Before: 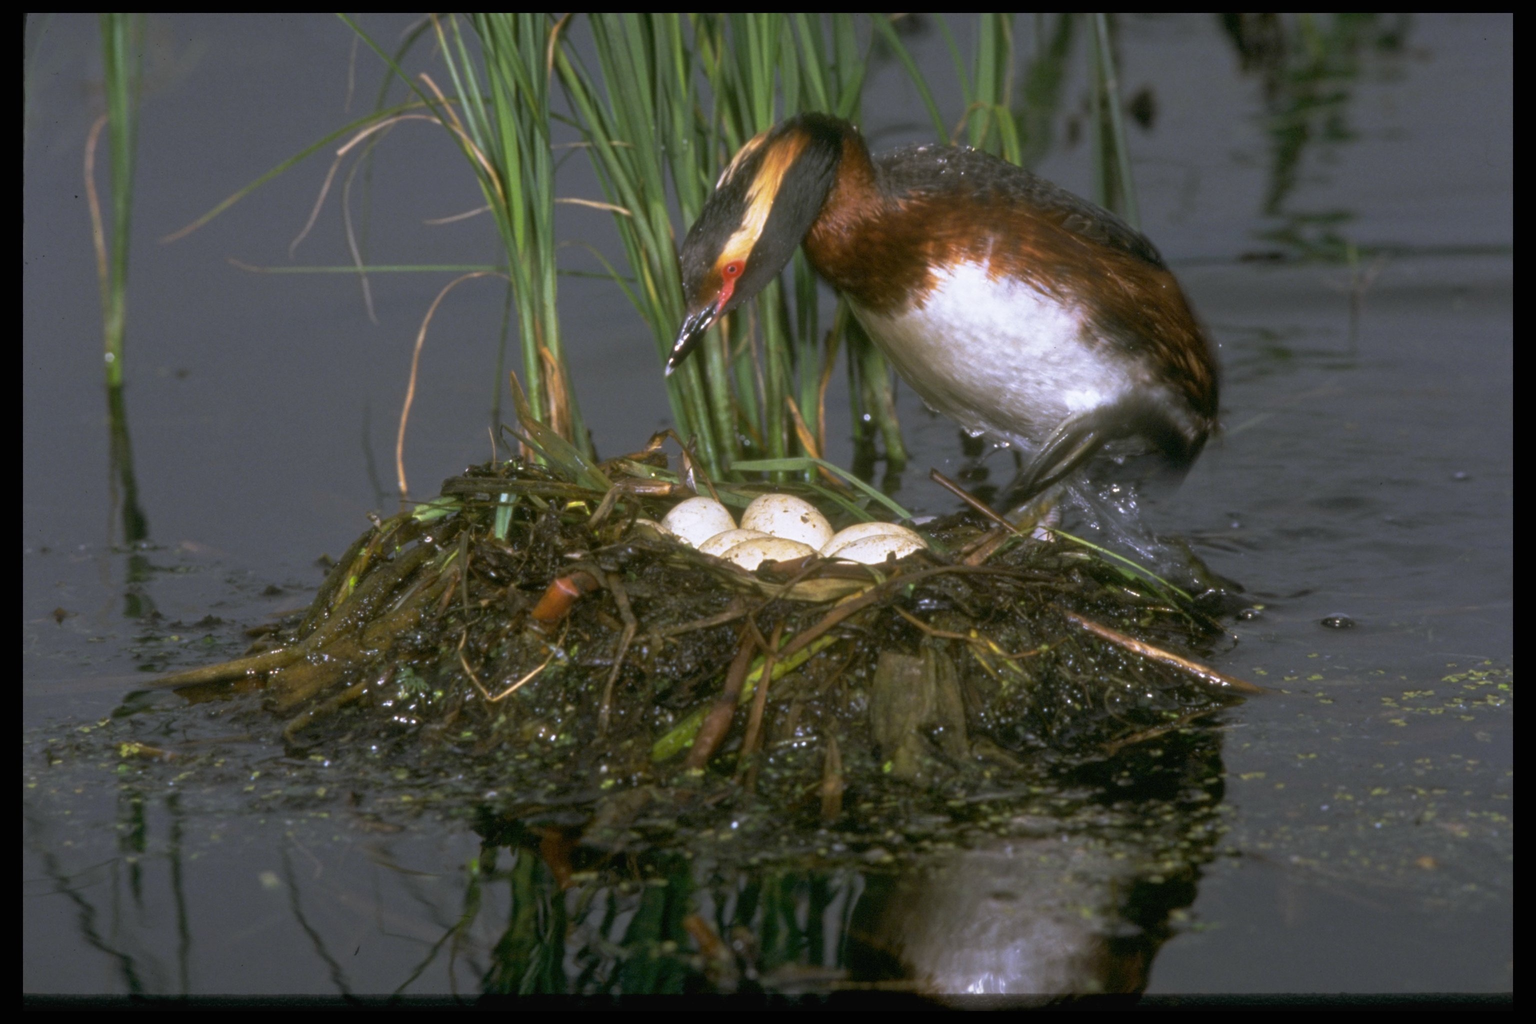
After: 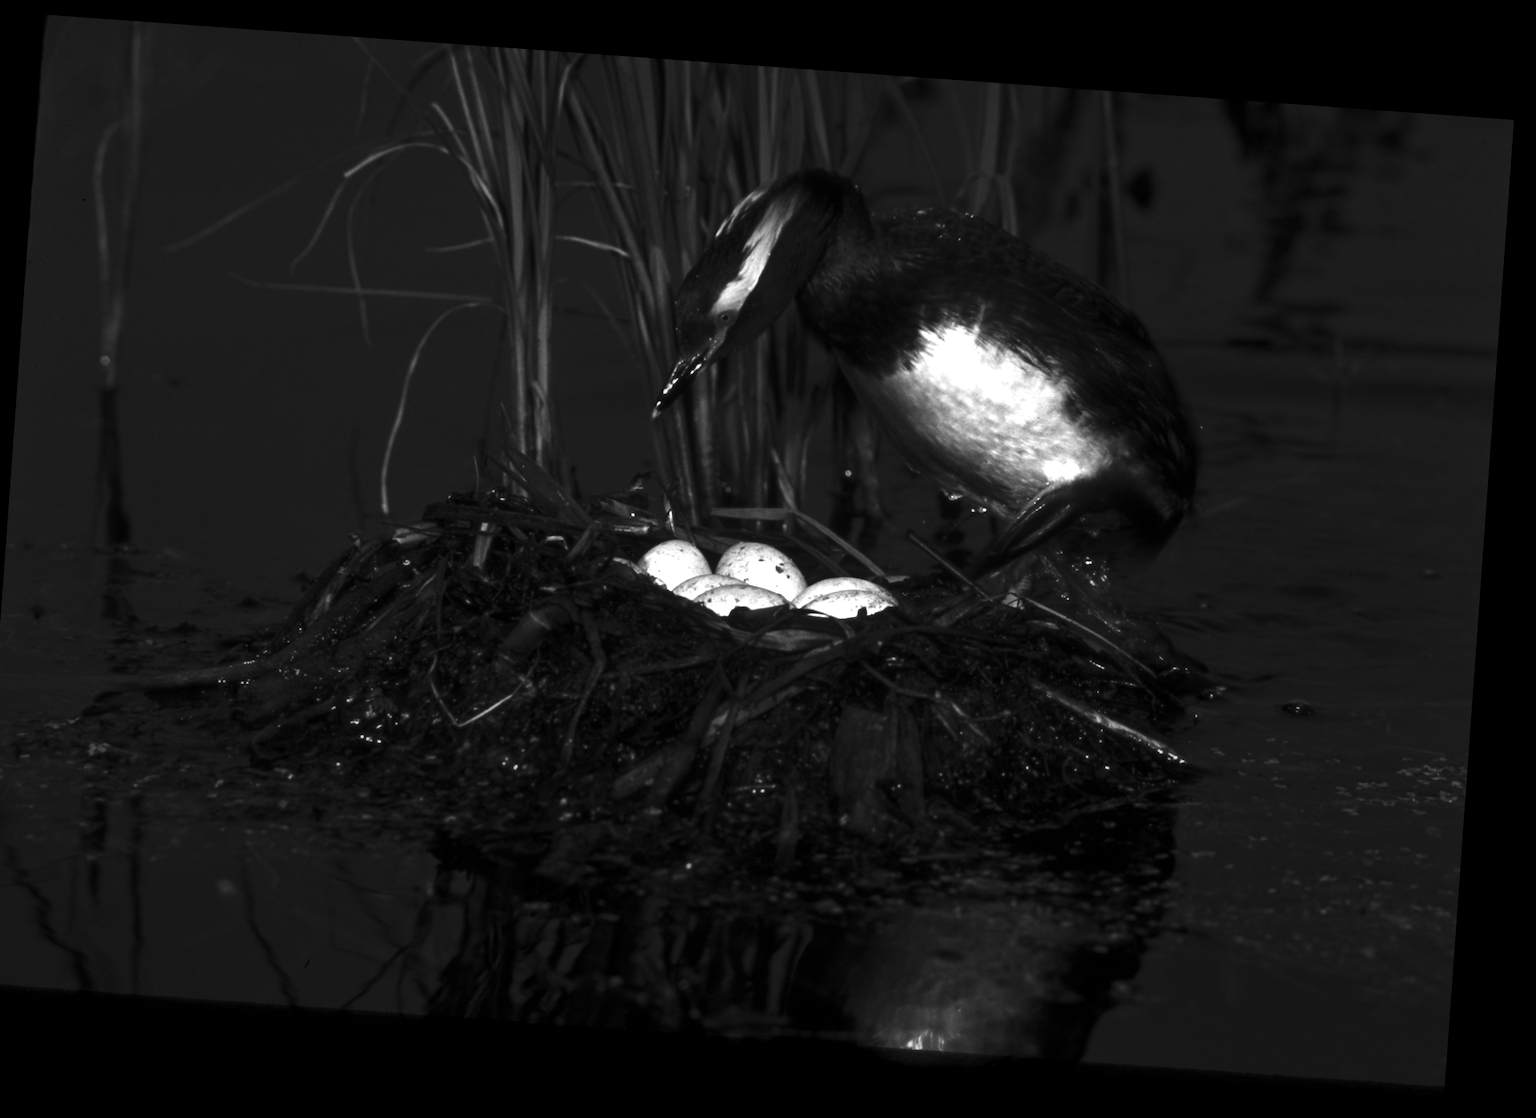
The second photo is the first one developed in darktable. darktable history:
rotate and perspective: rotation 4.1°, automatic cropping off
exposure: exposure 0.15 EV, compensate highlight preservation false
contrast brightness saturation: contrast -0.03, brightness -0.59, saturation -1
tone equalizer: -8 EV -0.001 EV, -7 EV 0.001 EV, -6 EV -0.002 EV, -5 EV -0.003 EV, -4 EV -0.062 EV, -3 EV -0.222 EV, -2 EV -0.267 EV, -1 EV 0.105 EV, +0 EV 0.303 EV
crop and rotate: left 3.238%
